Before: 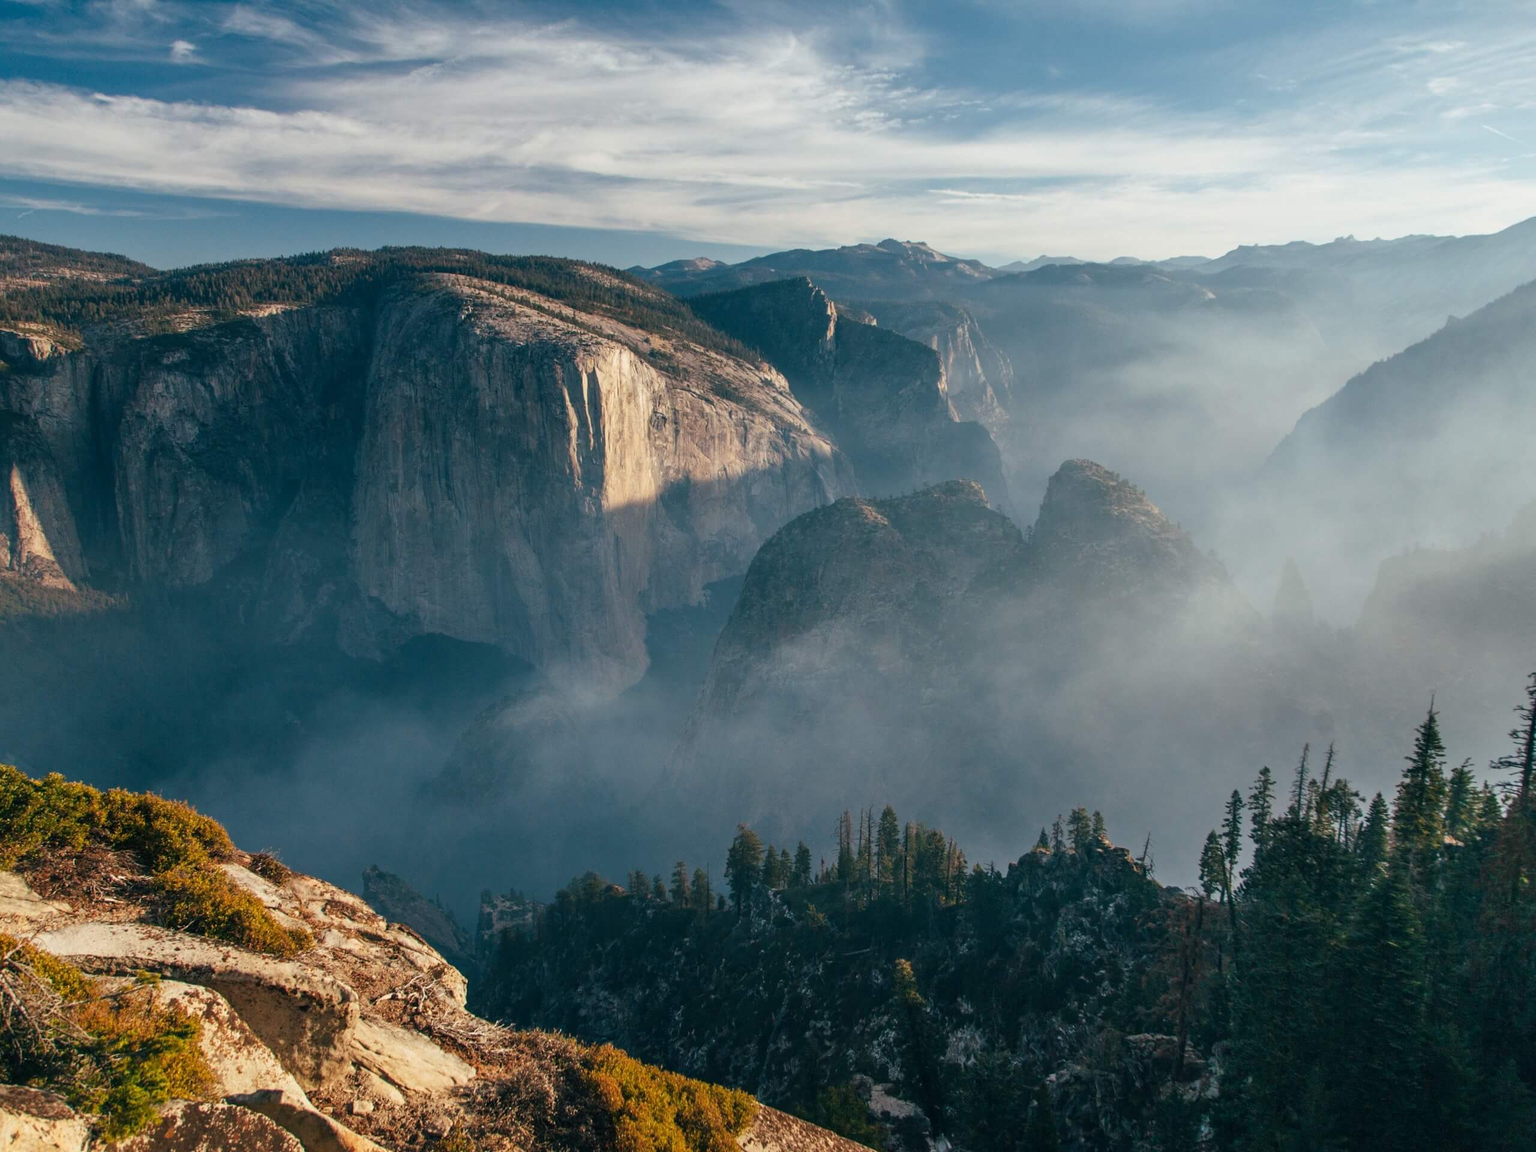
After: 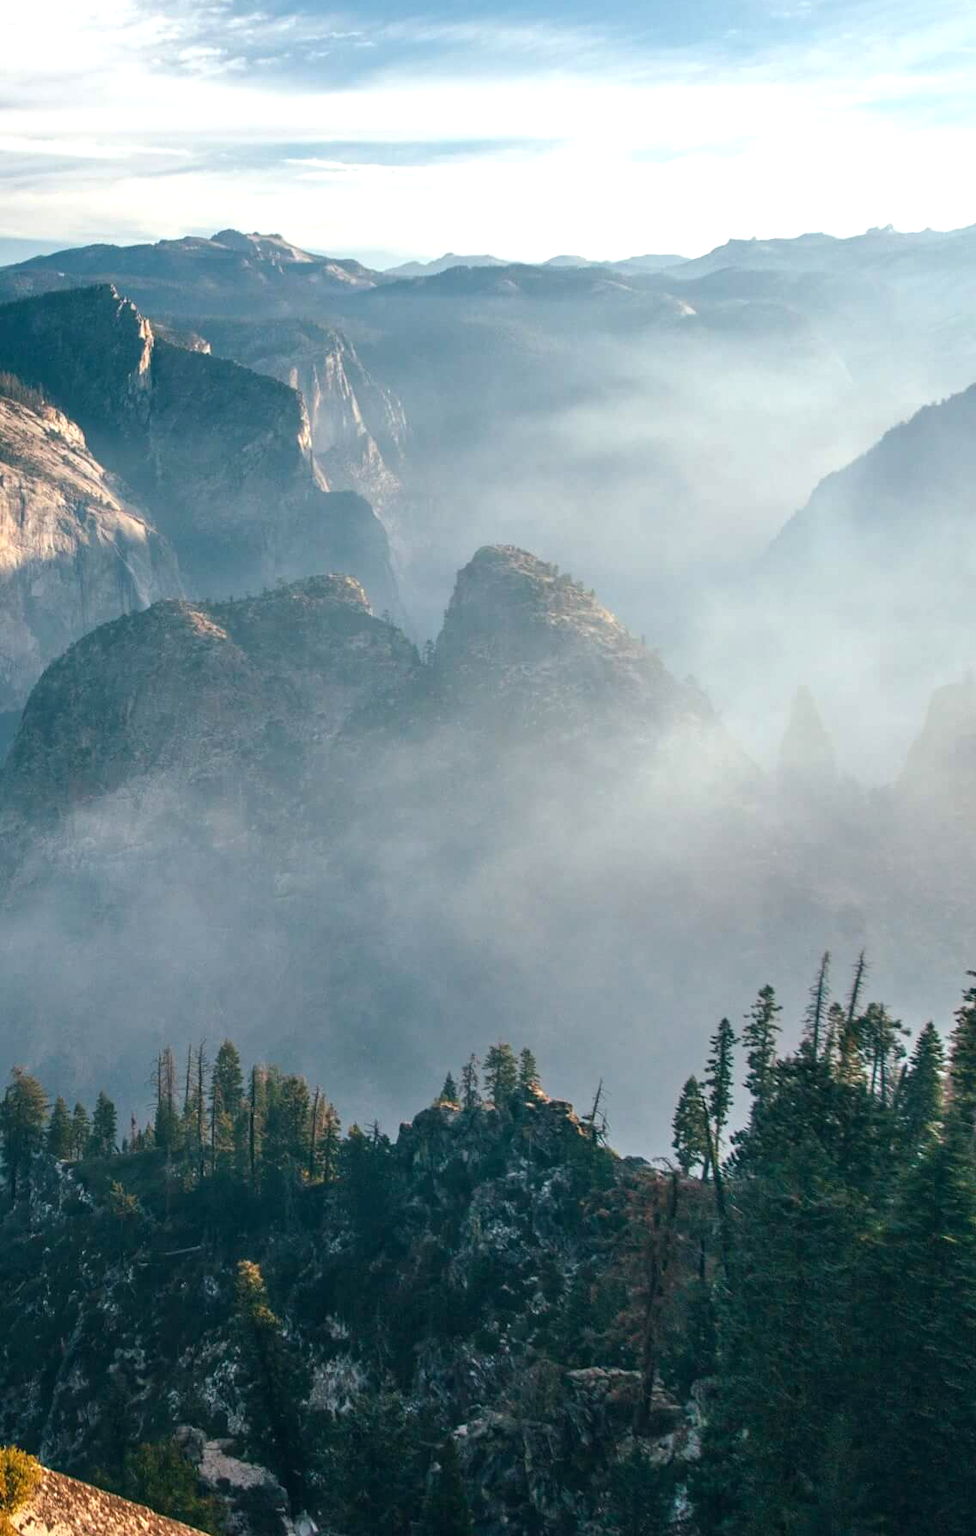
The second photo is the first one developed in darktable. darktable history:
exposure: exposure 0.698 EV, compensate highlight preservation false
crop: left 47.522%, top 6.857%, right 8.042%
